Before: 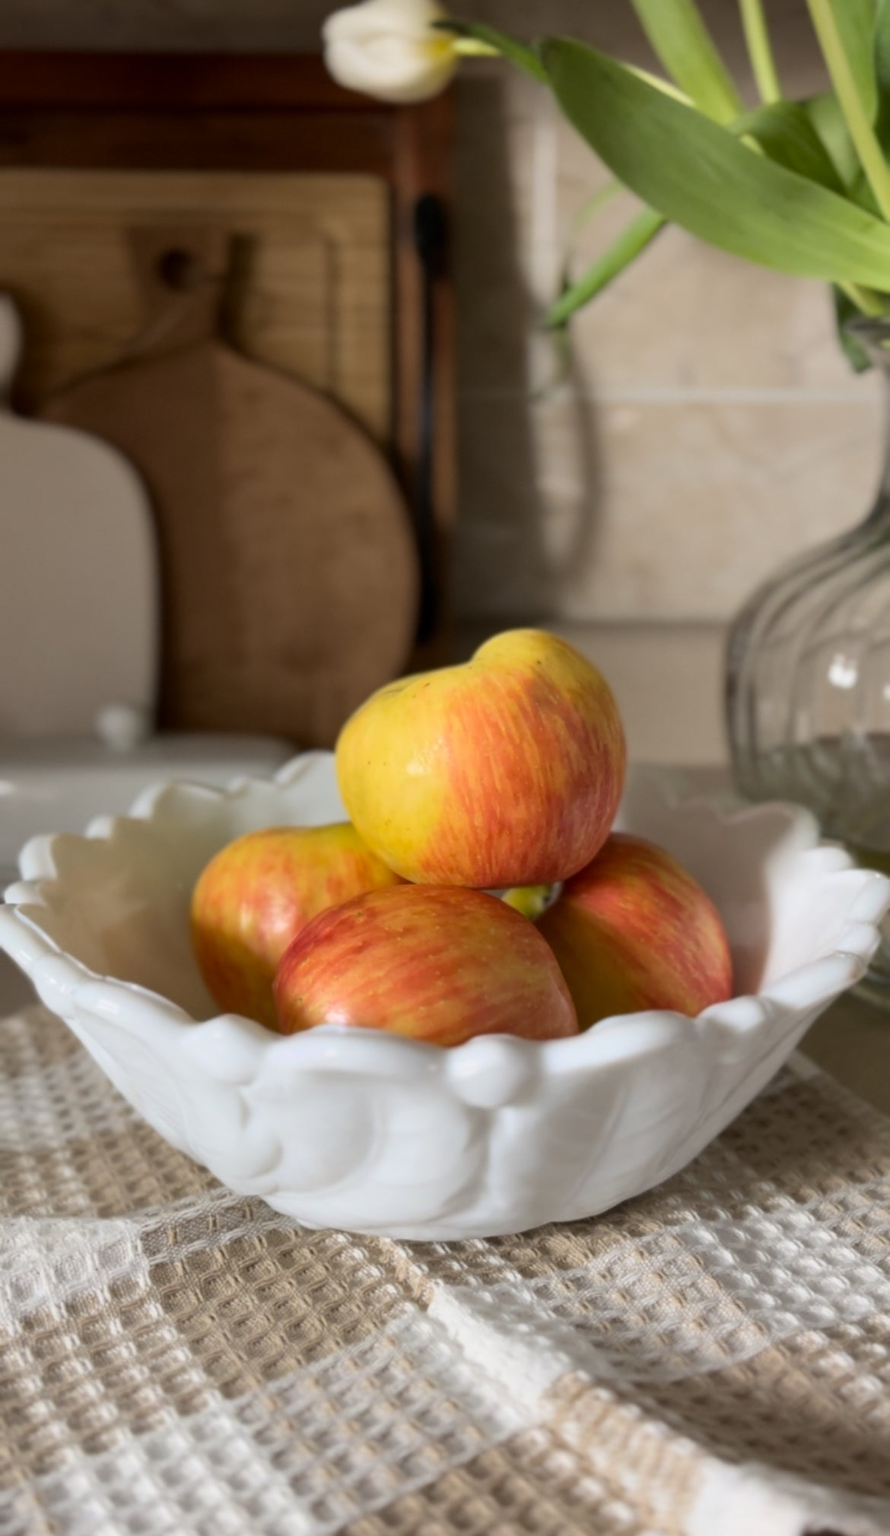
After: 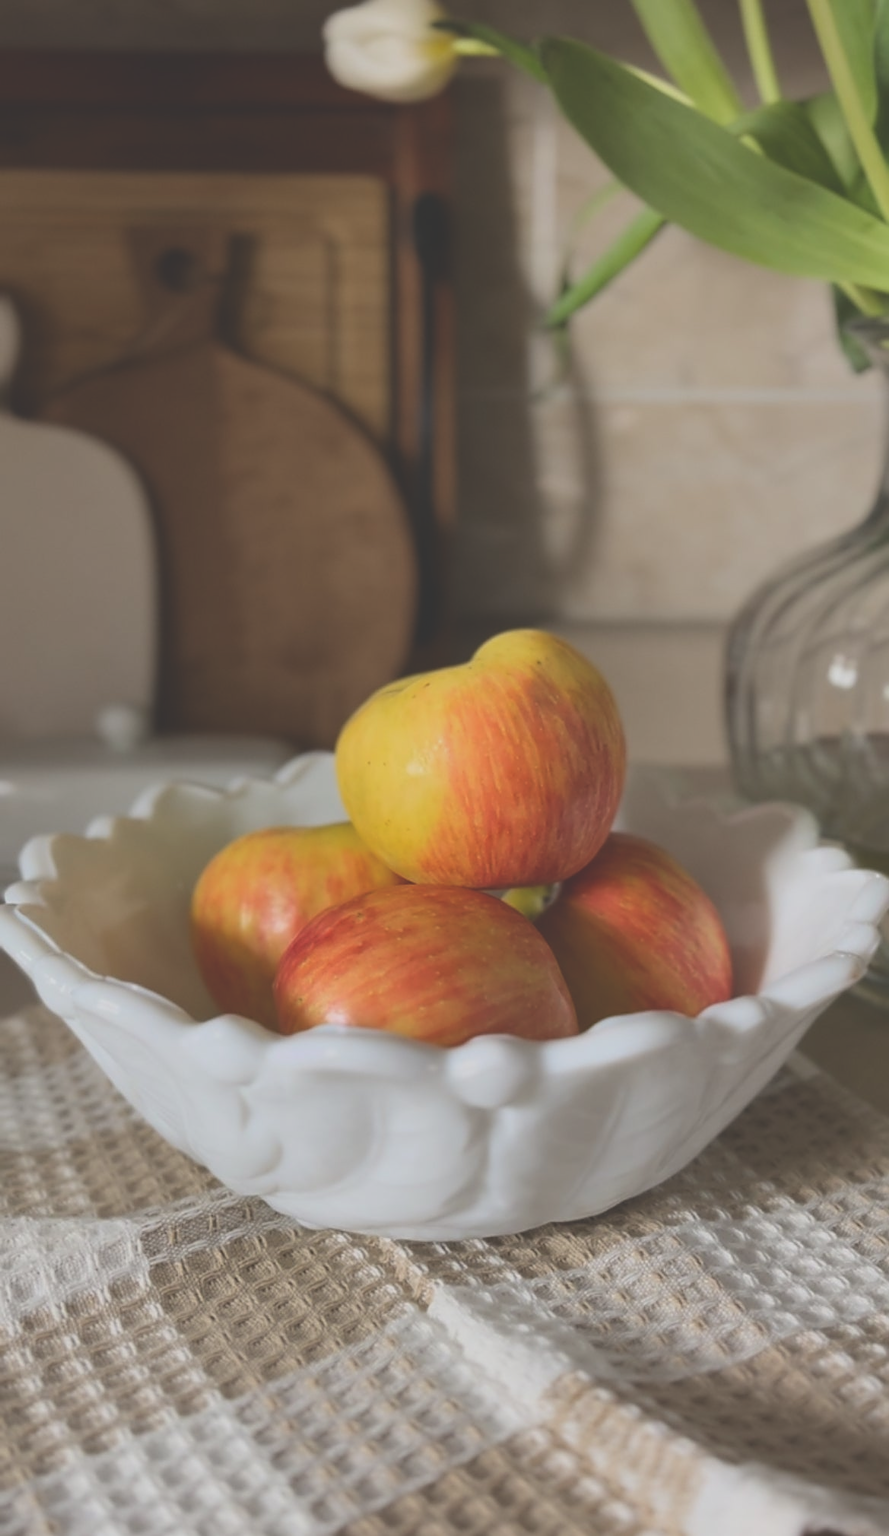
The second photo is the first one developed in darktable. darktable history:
sharpen: on, module defaults
exposure: black level correction -0.036, exposure -0.497 EV, compensate highlight preservation false
levels: levels [0, 0.478, 1]
